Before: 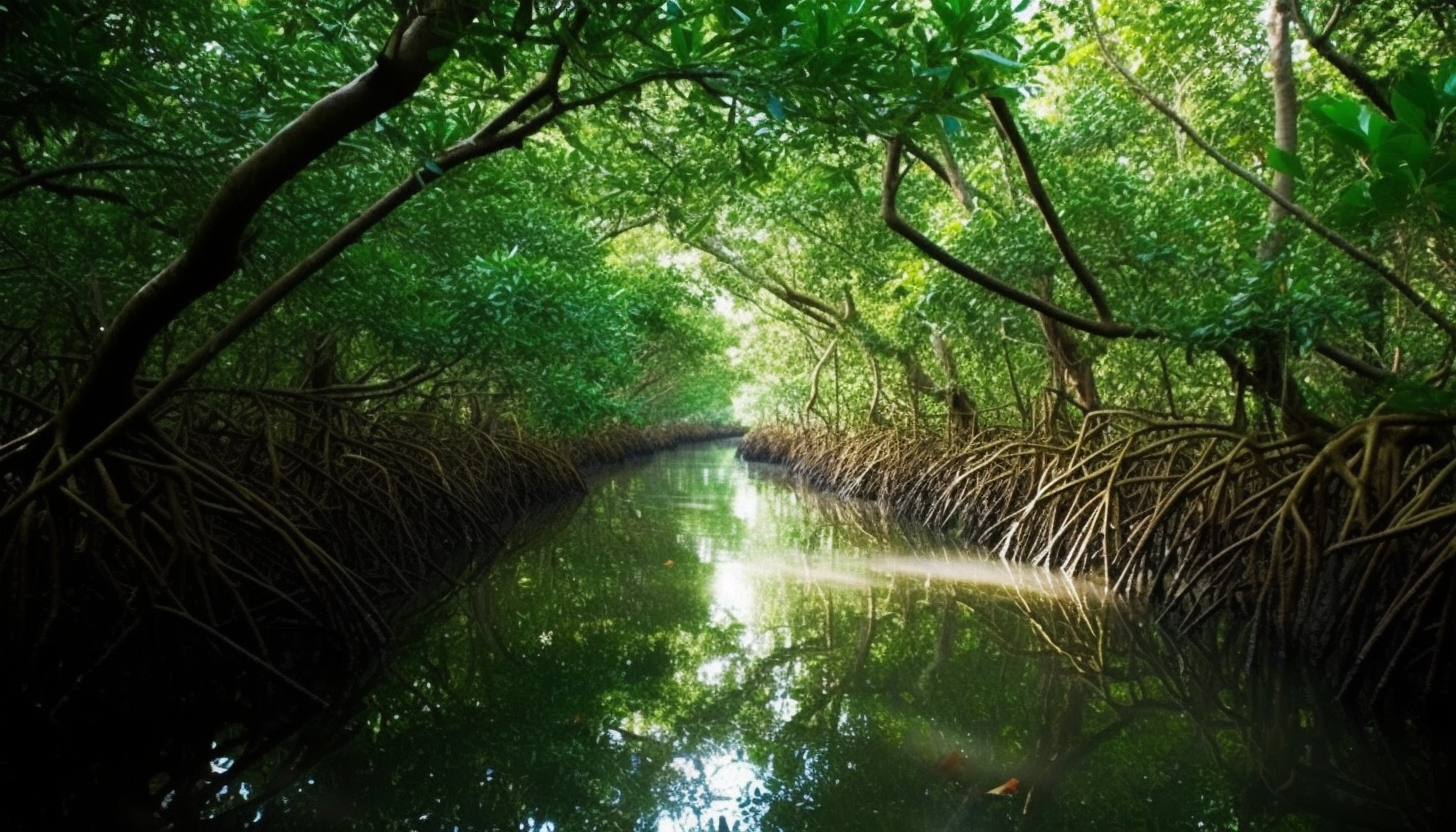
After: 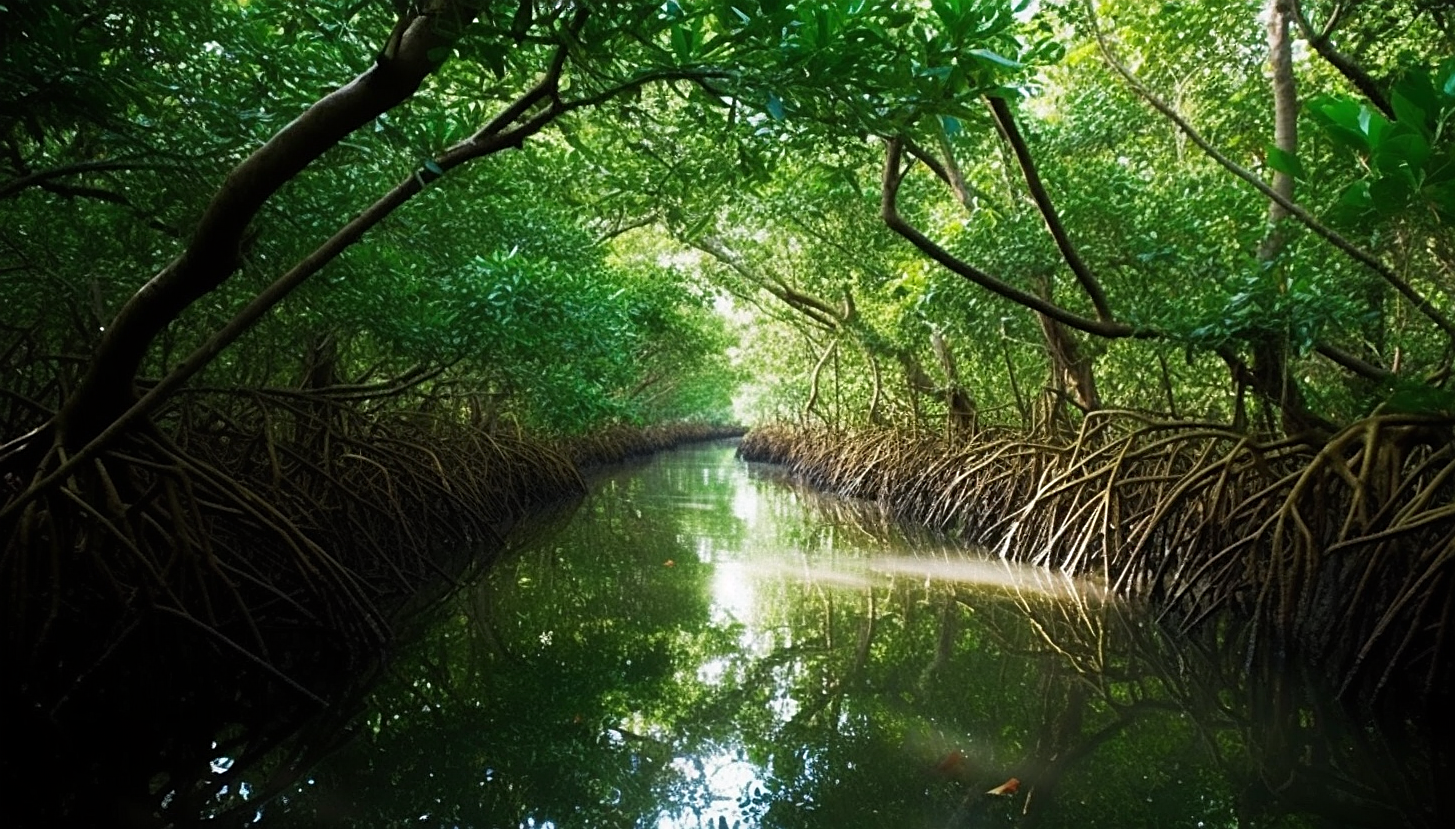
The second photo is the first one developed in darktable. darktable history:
crop: top 0.077%, bottom 0.207%
sharpen: on, module defaults
